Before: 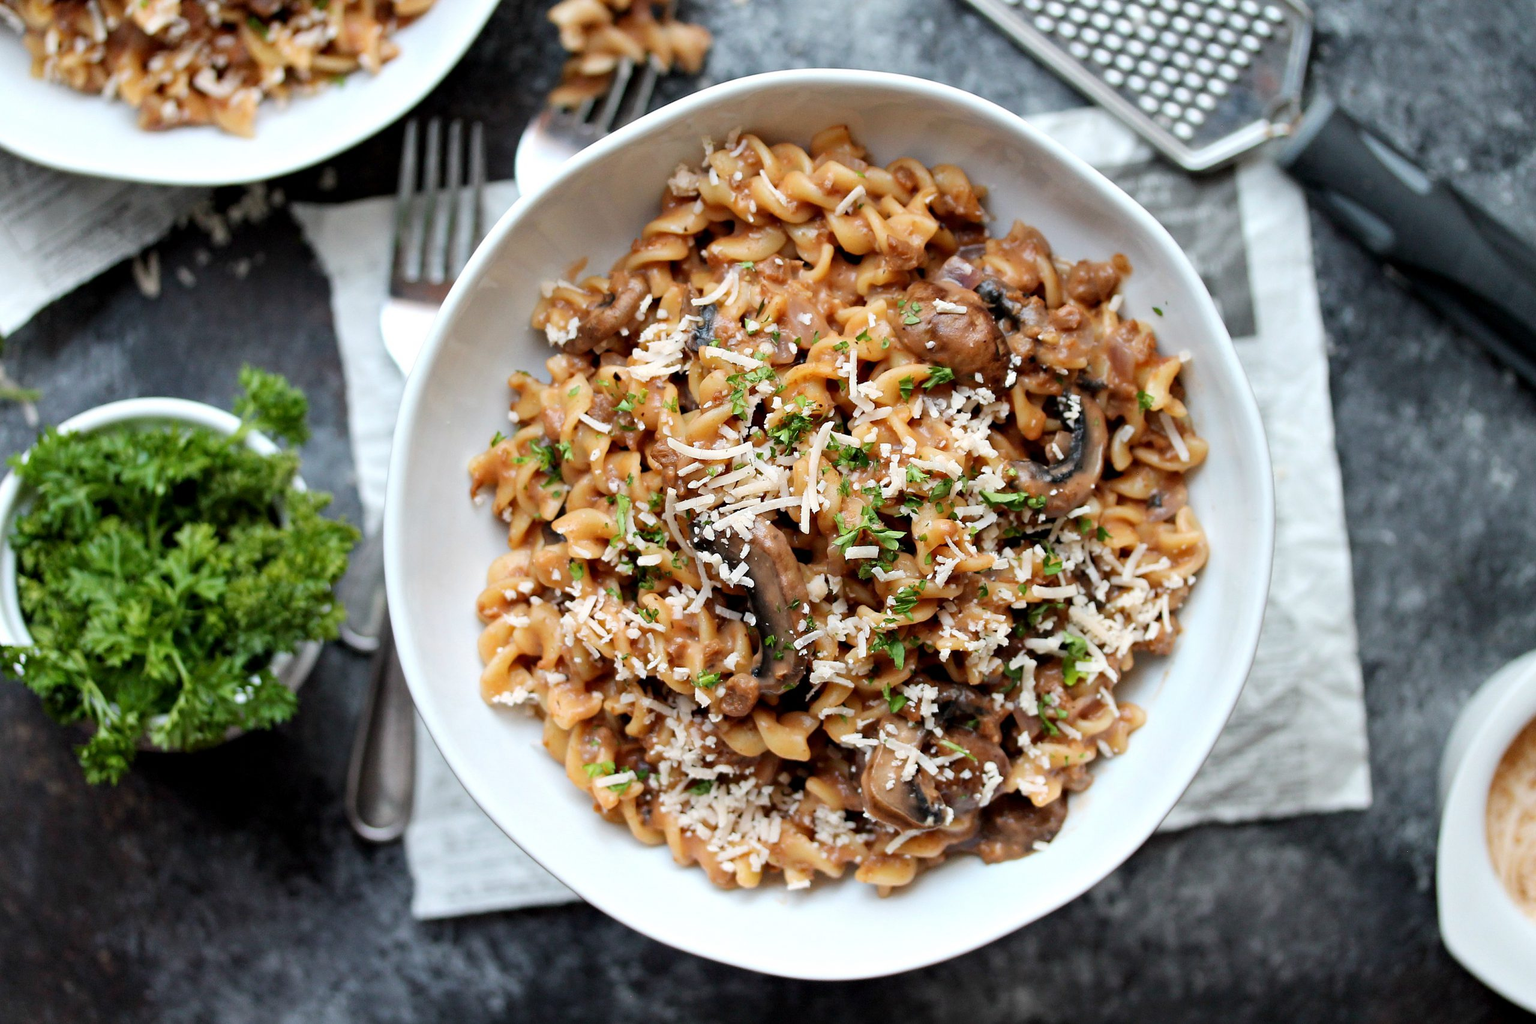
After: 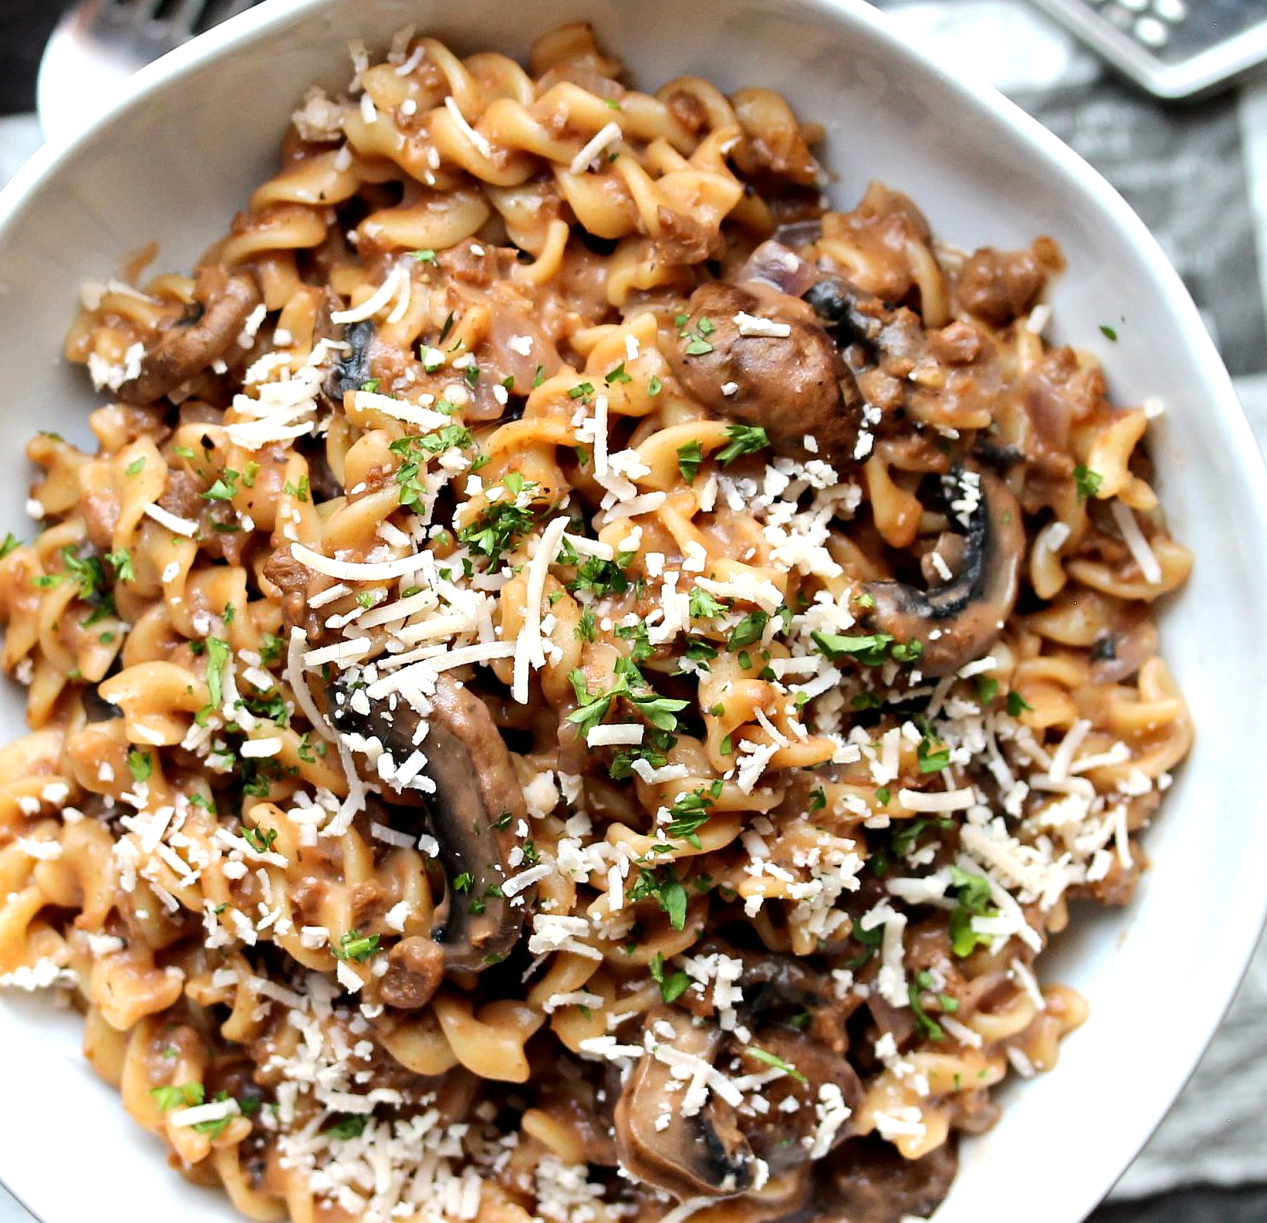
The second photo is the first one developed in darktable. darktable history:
tone equalizer: -8 EV -0.404 EV, -7 EV -0.37 EV, -6 EV -0.312 EV, -5 EV -0.253 EV, -3 EV 0.217 EV, -2 EV 0.308 EV, -1 EV 0.383 EV, +0 EV 0.416 EV, edges refinement/feathering 500, mask exposure compensation -1.57 EV, preserve details no
crop: left 32.086%, top 10.947%, right 18.418%, bottom 17.385%
